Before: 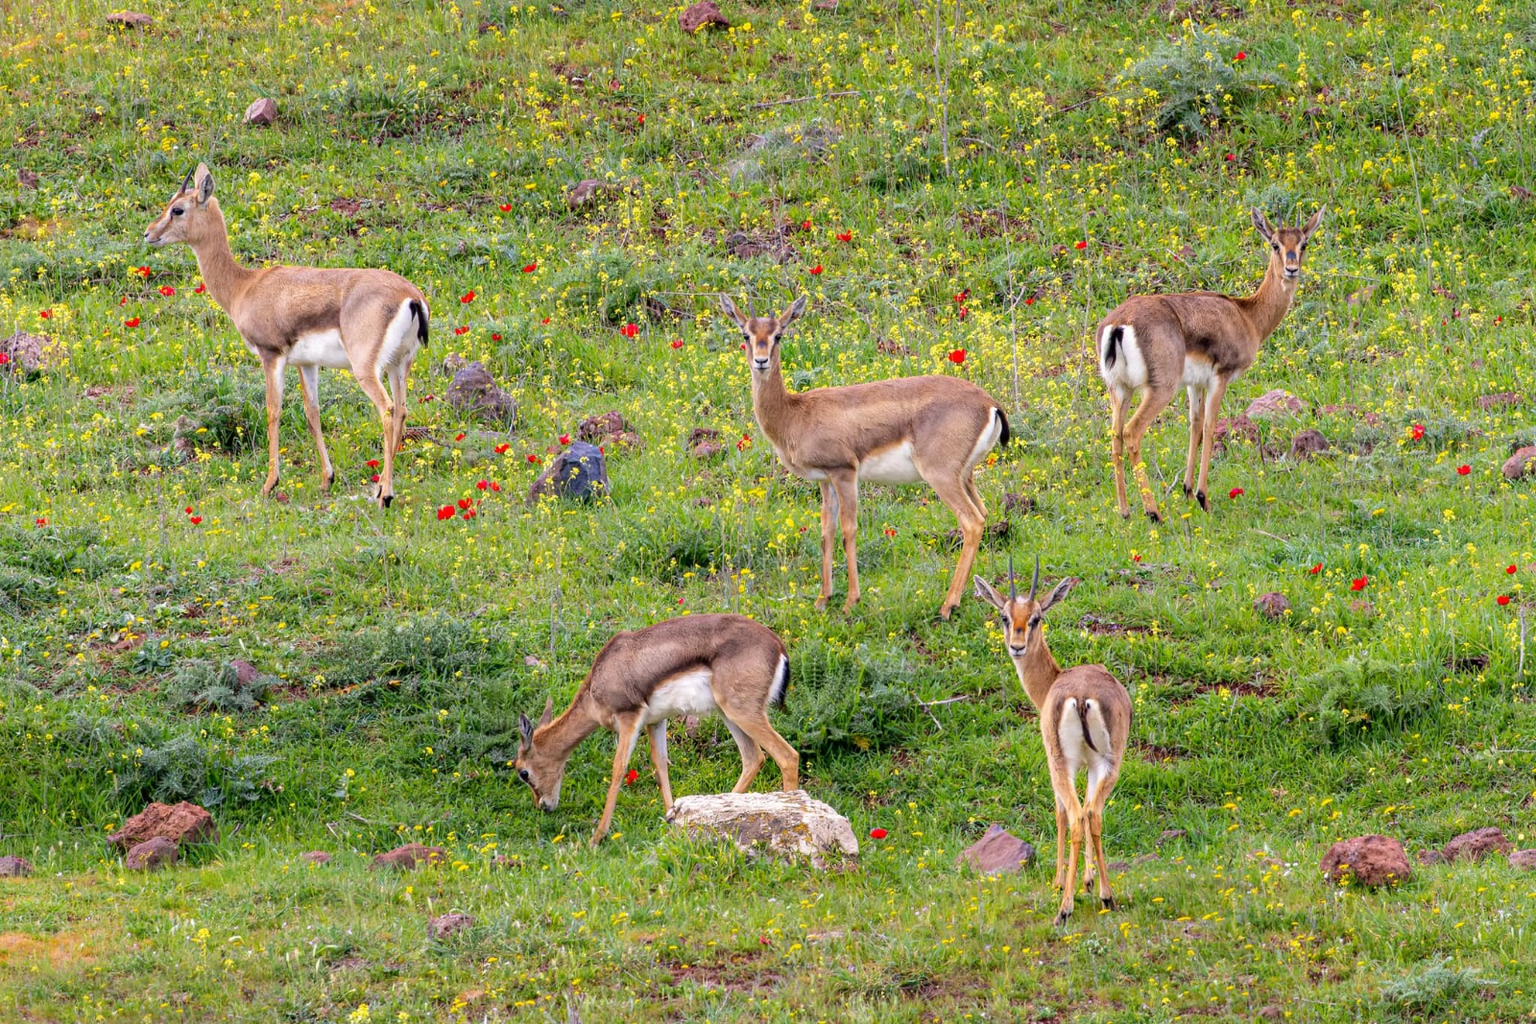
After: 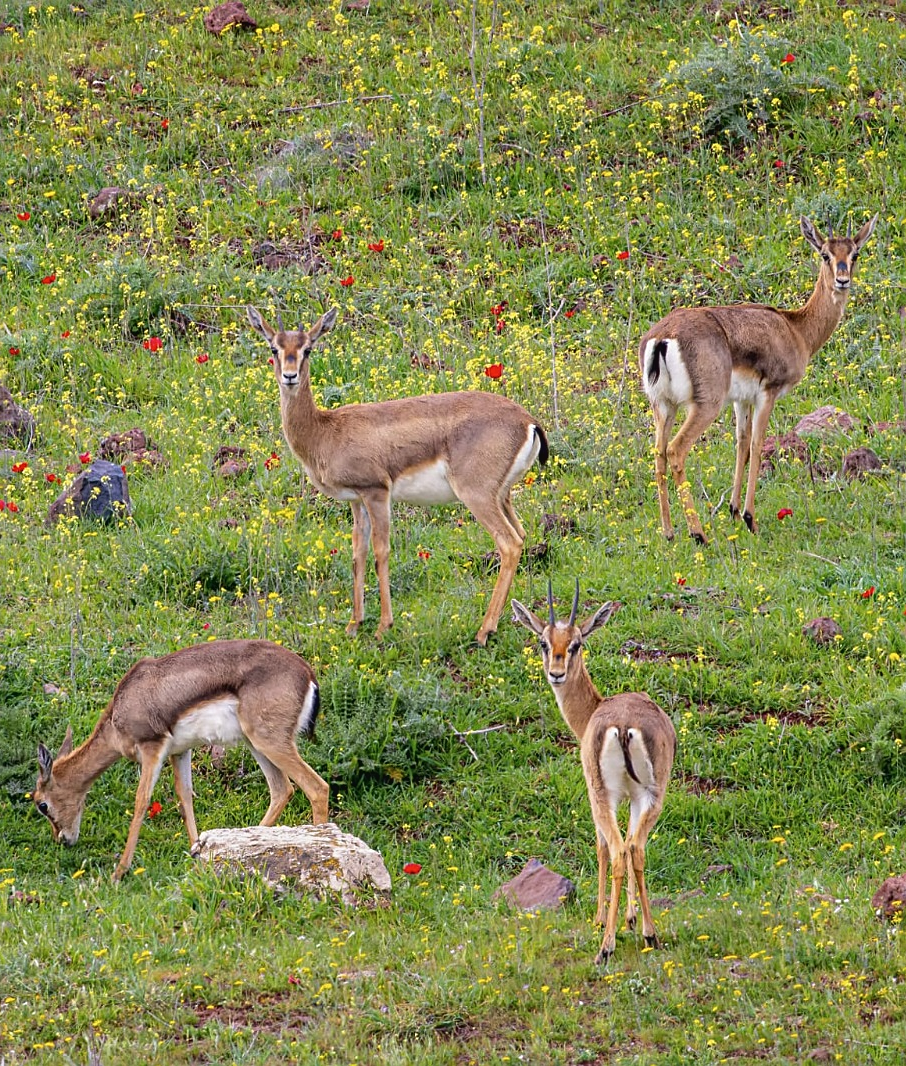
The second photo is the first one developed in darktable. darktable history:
crop: left 31.458%, top 0%, right 11.876%
contrast brightness saturation: contrast -0.08, brightness -0.04, saturation -0.11
sharpen: on, module defaults
